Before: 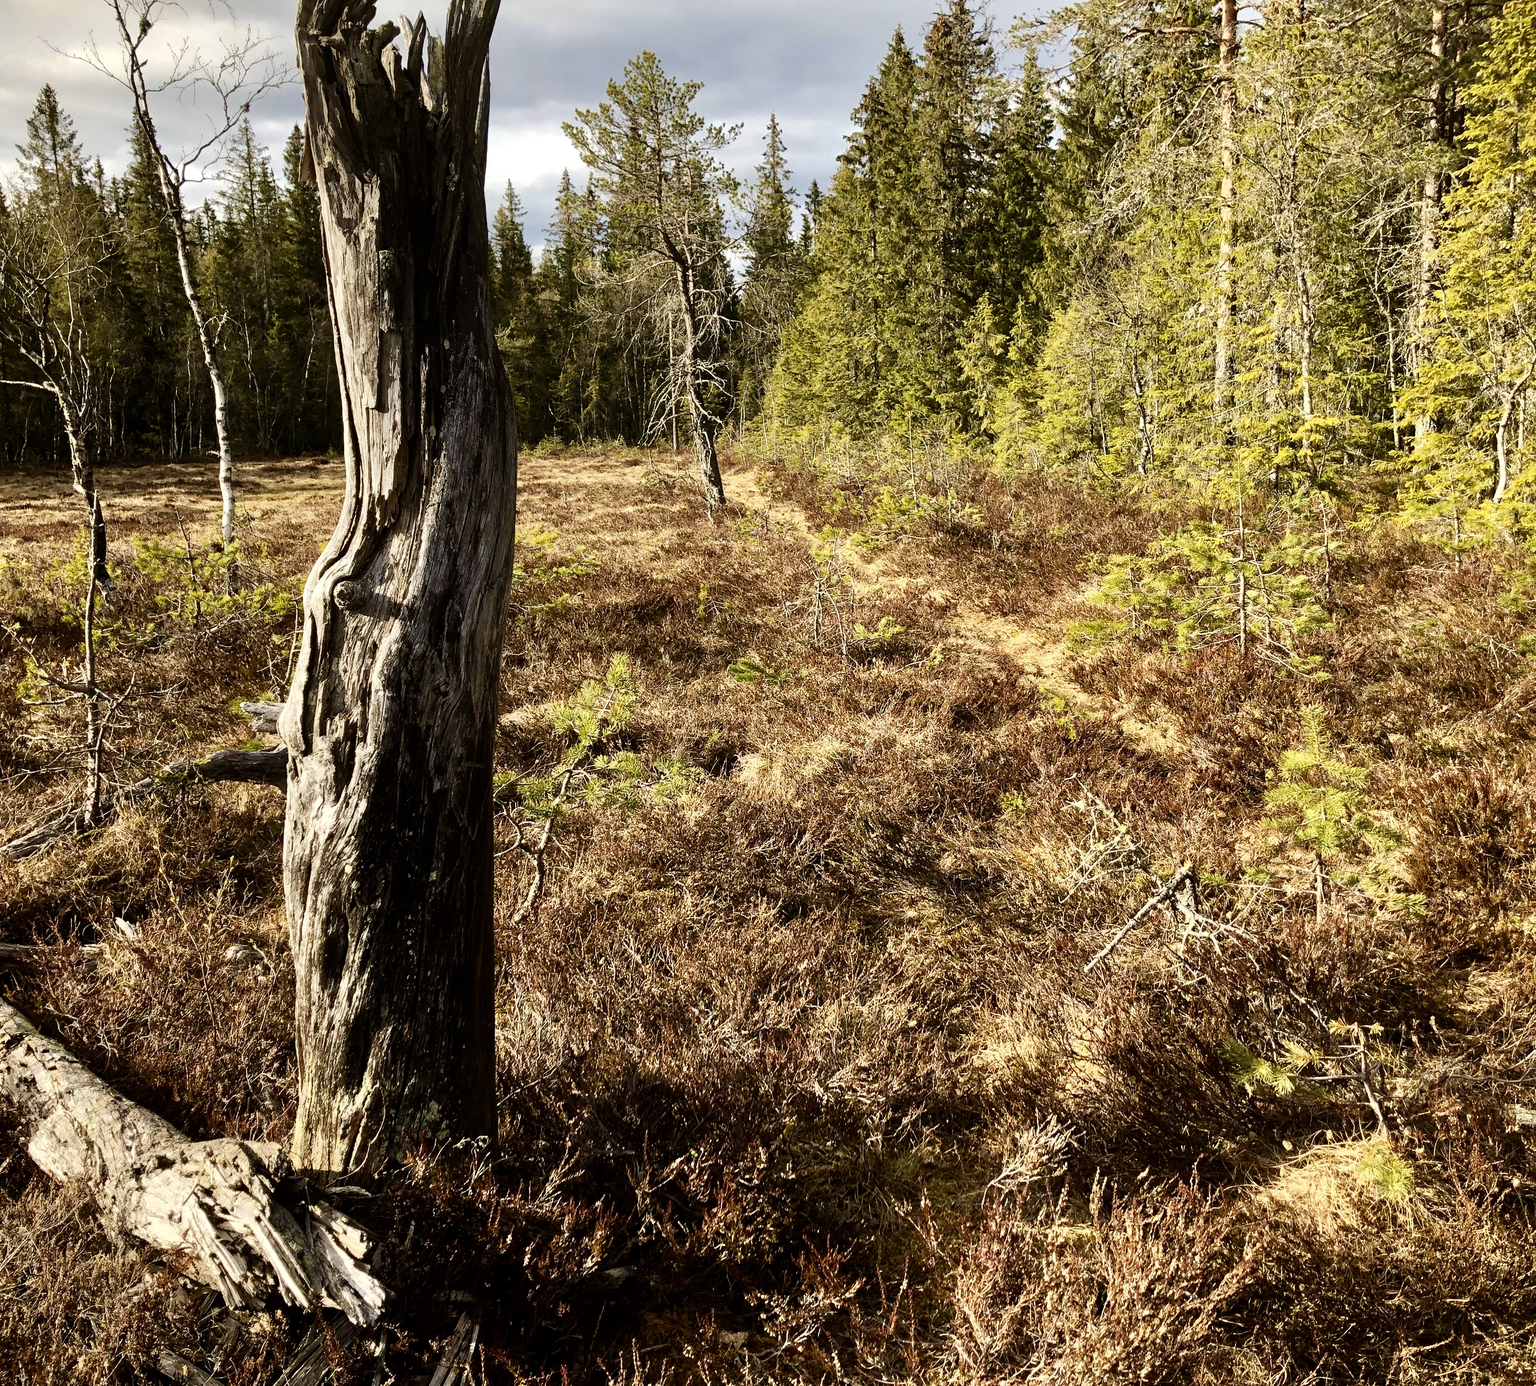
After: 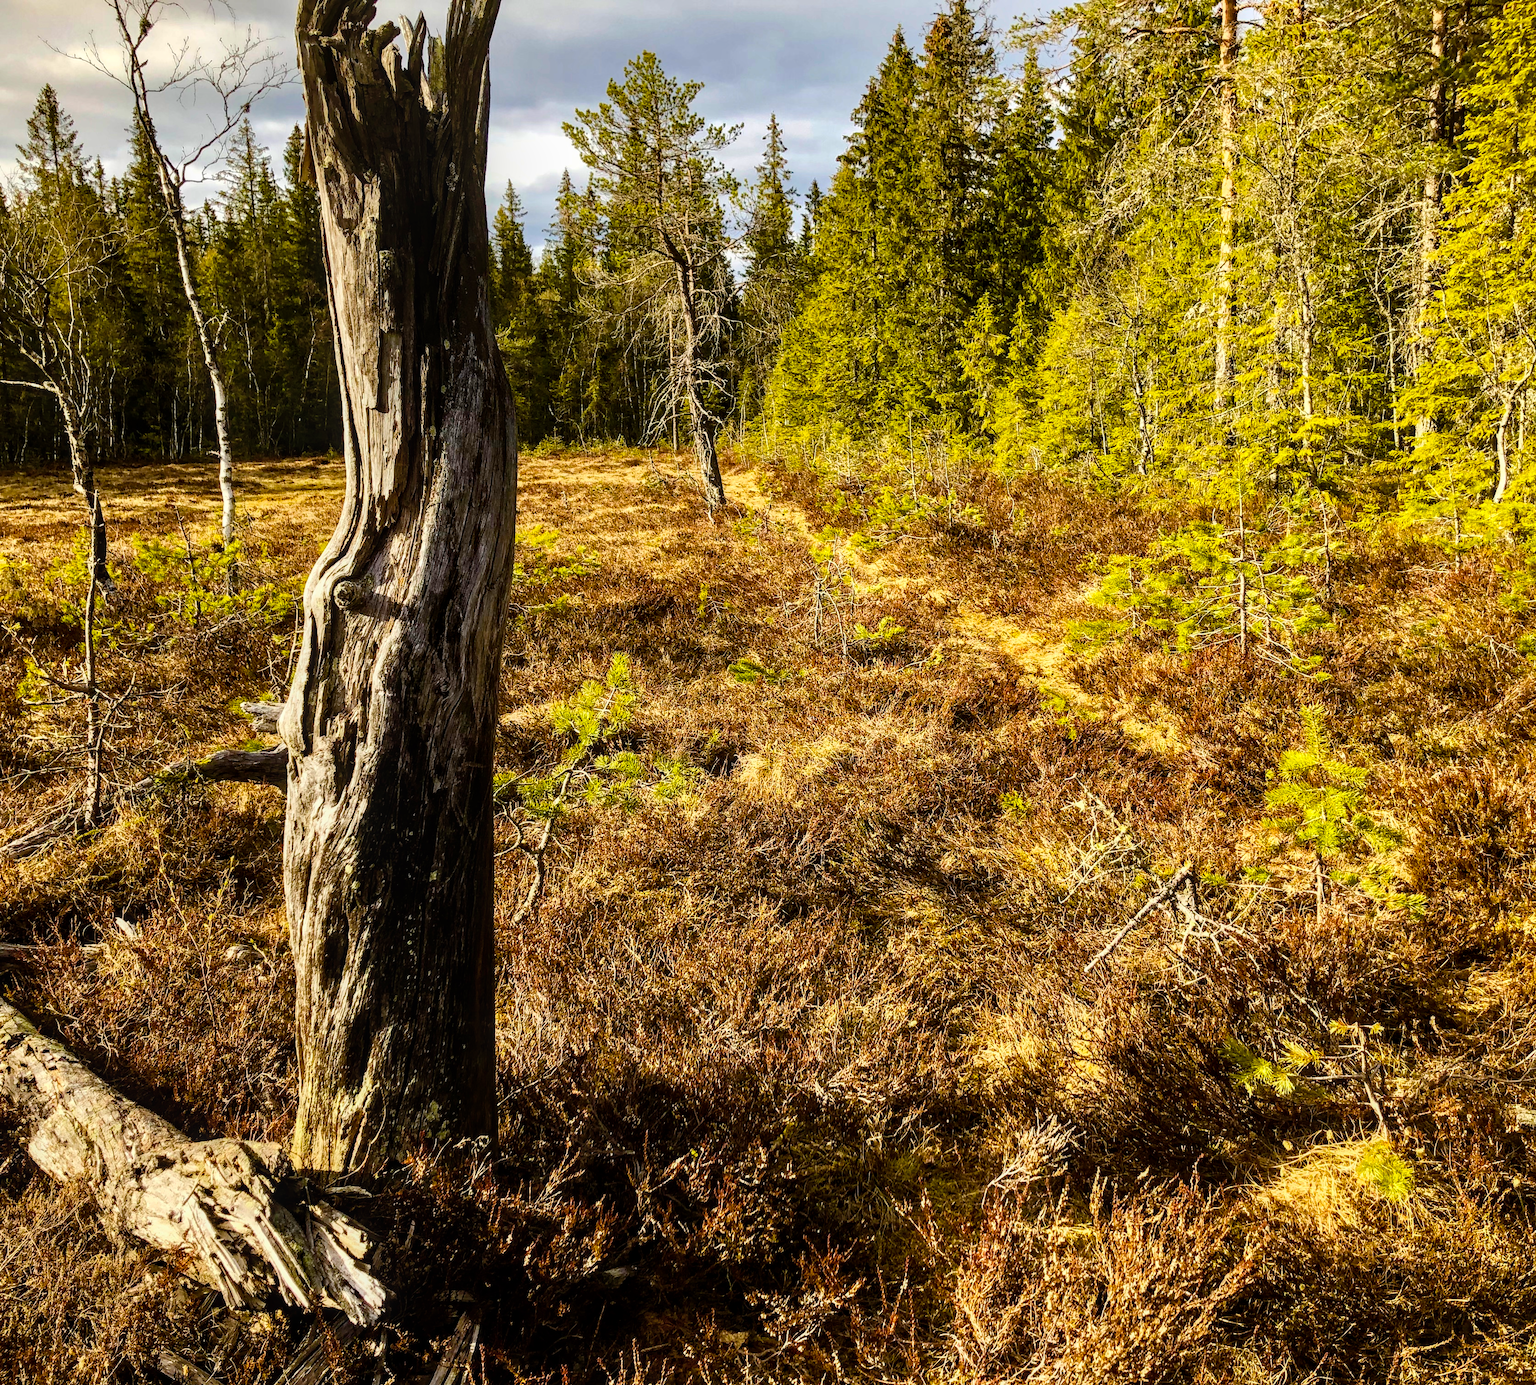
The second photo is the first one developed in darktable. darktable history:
local contrast: on, module defaults
white balance: emerald 1
color balance rgb: linear chroma grading › global chroma 15%, perceptual saturation grading › global saturation 30%
